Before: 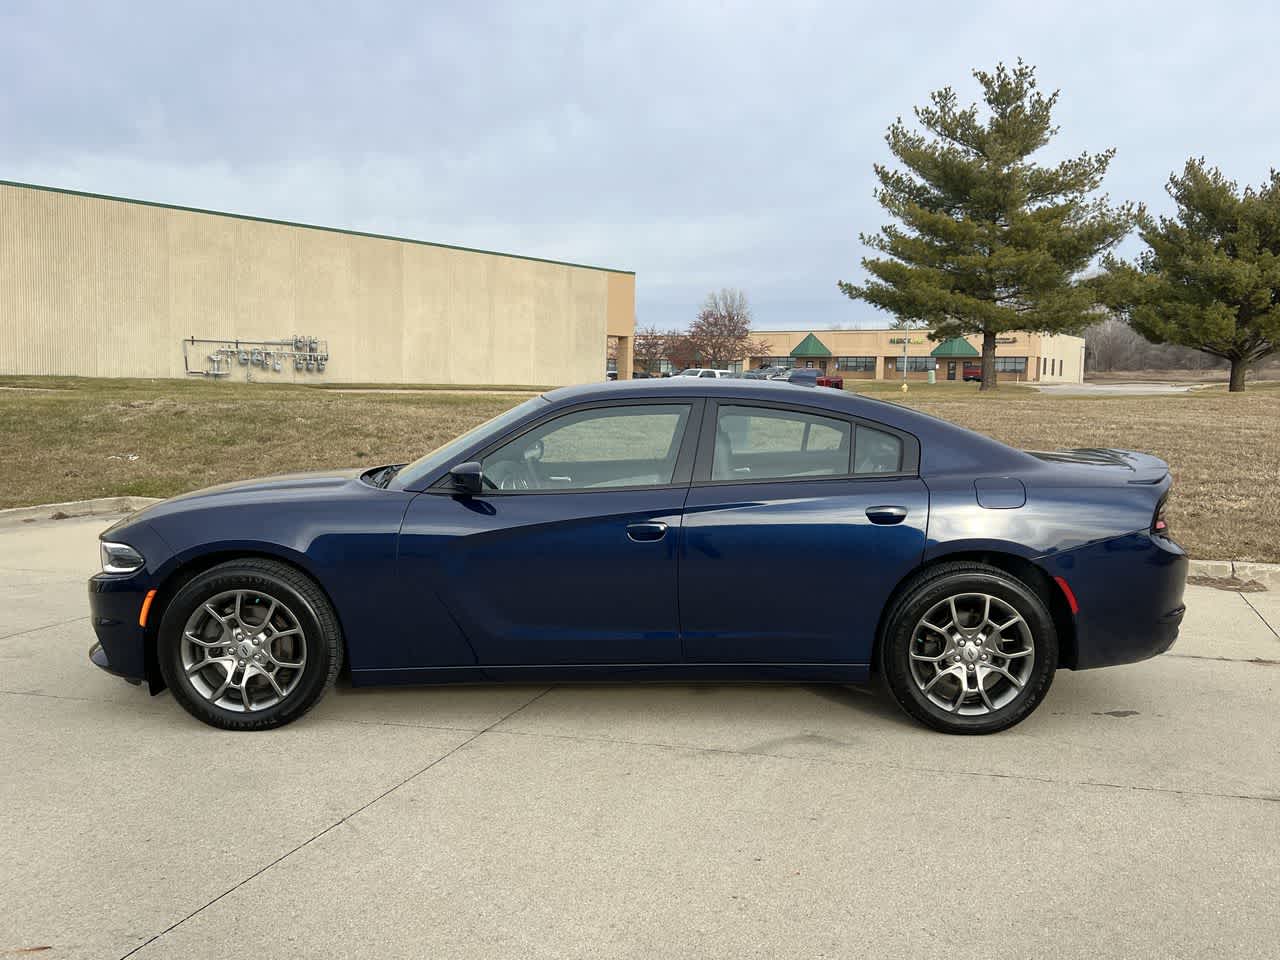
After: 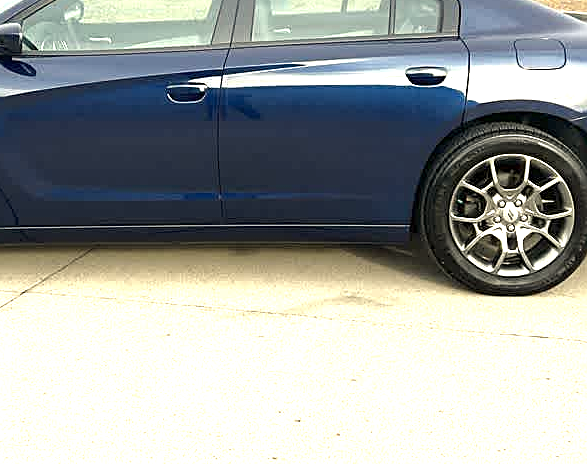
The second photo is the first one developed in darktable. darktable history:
sharpen: on, module defaults
crop: left 35.976%, top 45.819%, right 18.162%, bottom 5.807%
white balance: red 1.029, blue 0.92
exposure: black level correction 0, exposure 1.45 EV, compensate exposure bias true, compensate highlight preservation false
